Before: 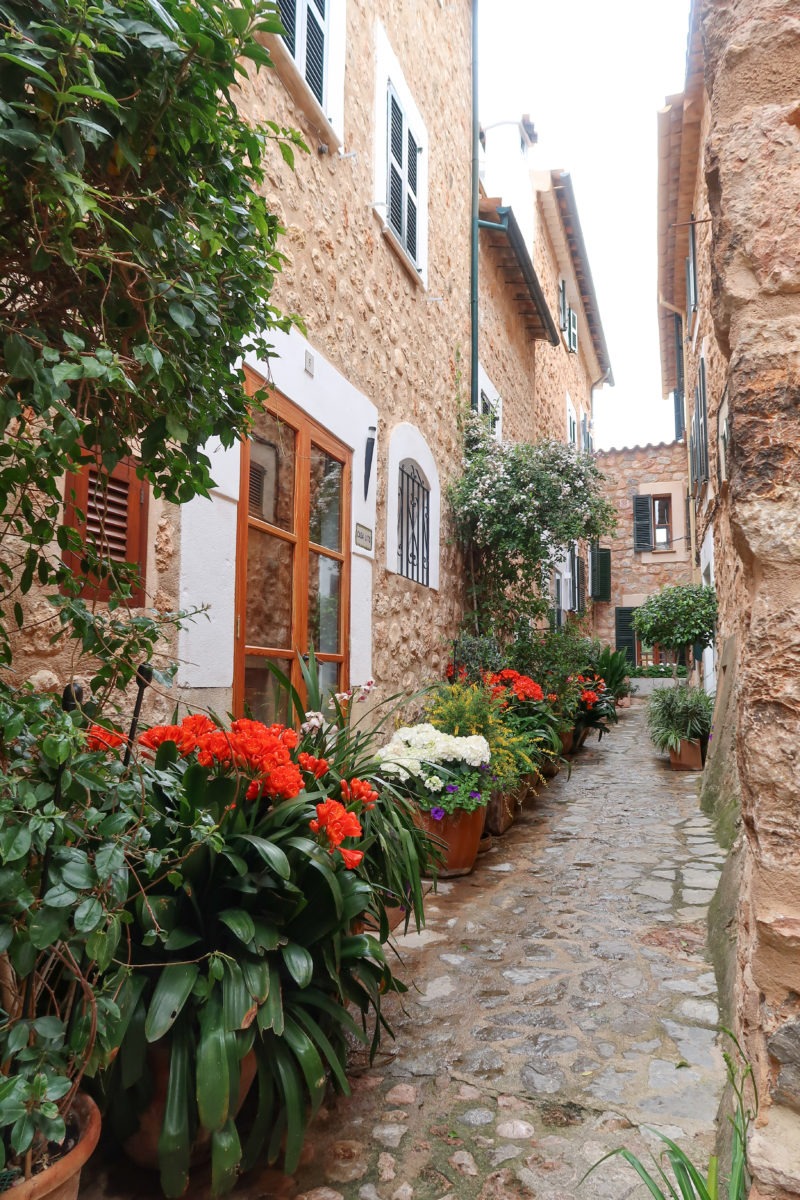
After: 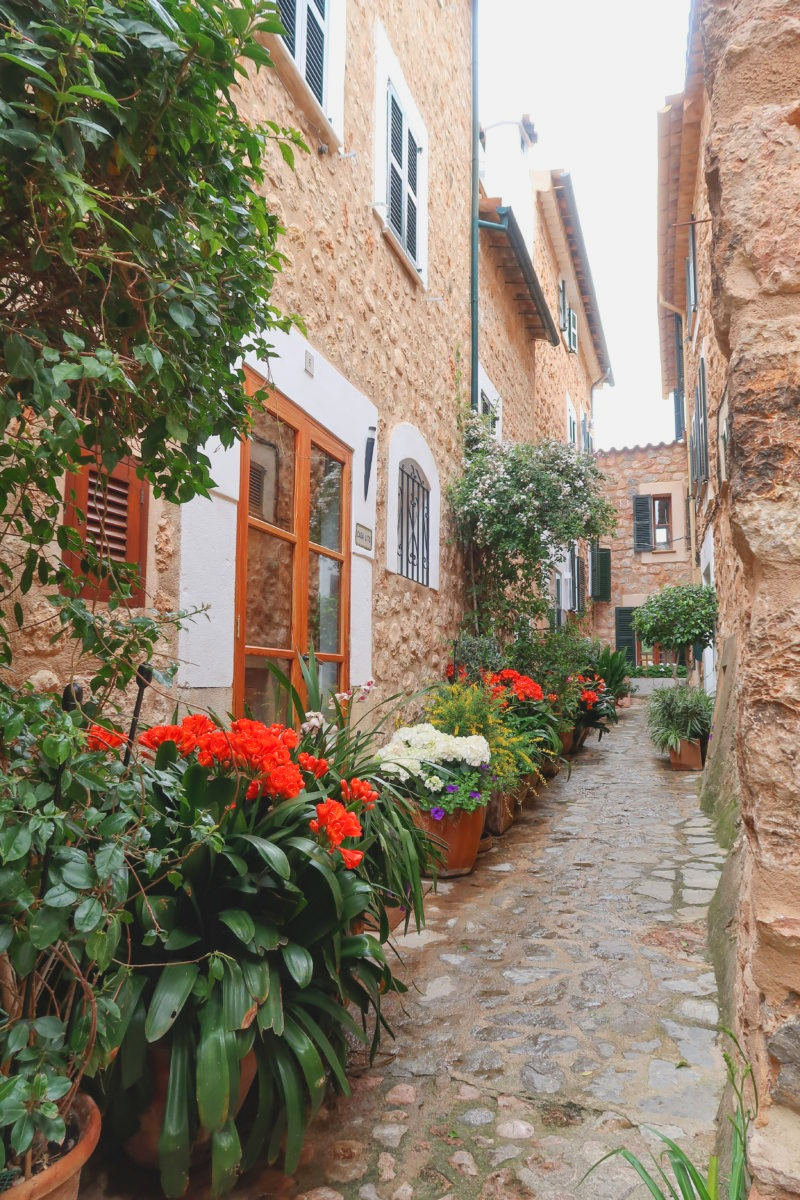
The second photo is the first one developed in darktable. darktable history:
contrast brightness saturation: contrast -0.097, brightness 0.055, saturation 0.084
